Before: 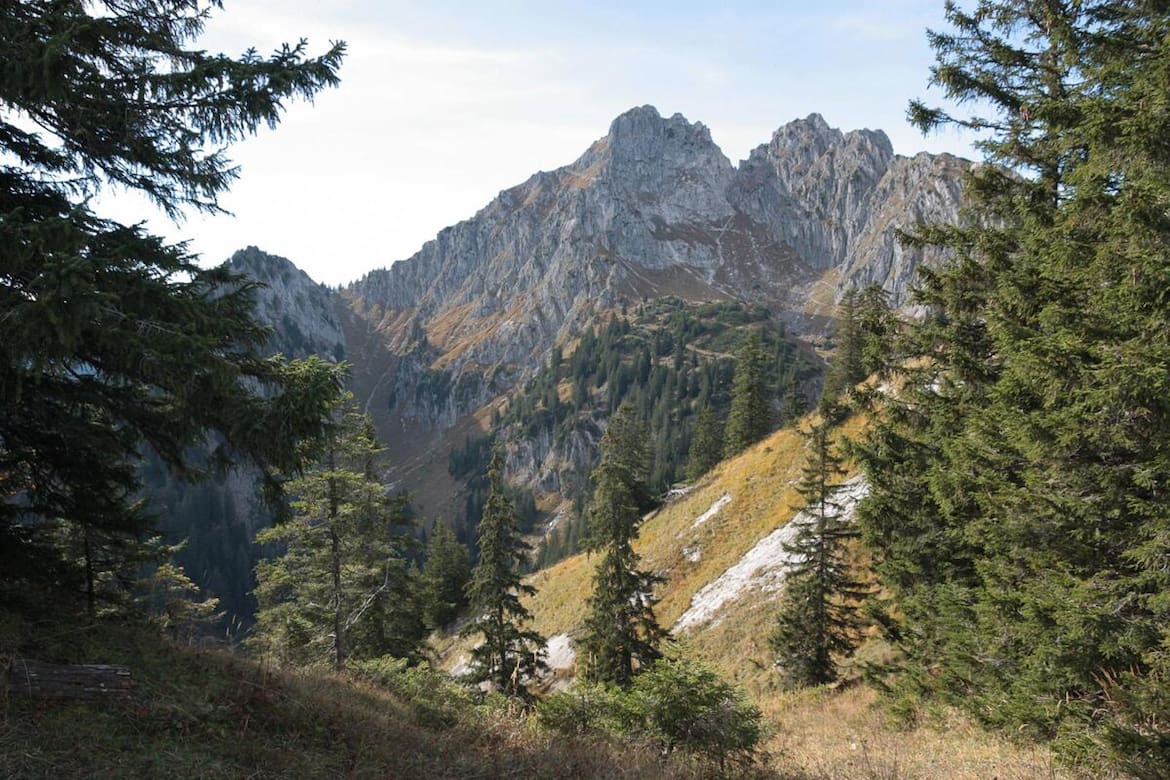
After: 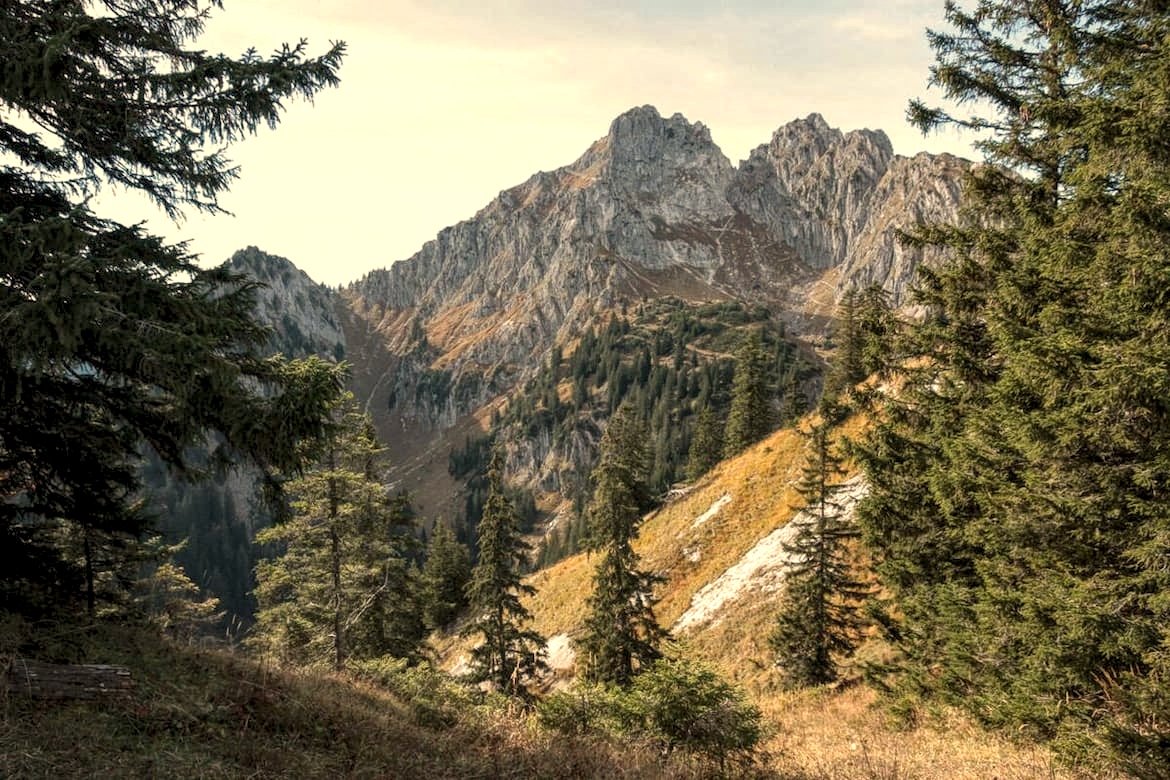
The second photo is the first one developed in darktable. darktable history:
local contrast: highlights 100%, shadows 100%, detail 200%, midtone range 0.2
white balance: red 1.123, blue 0.83
vibrance: vibrance 20%
